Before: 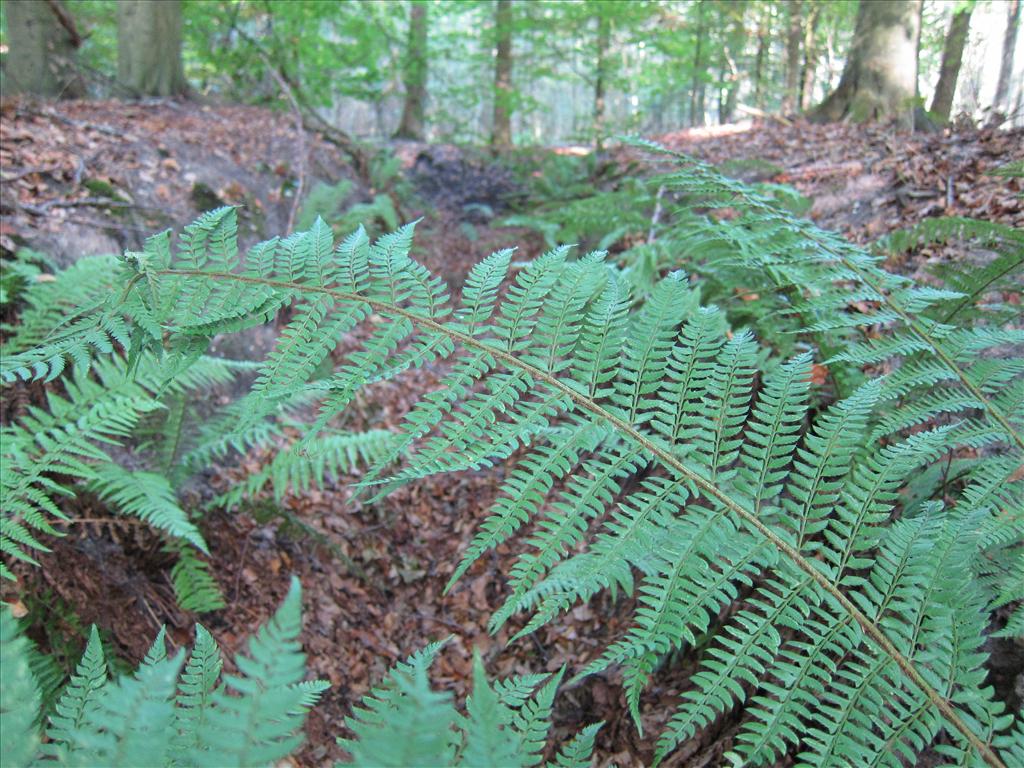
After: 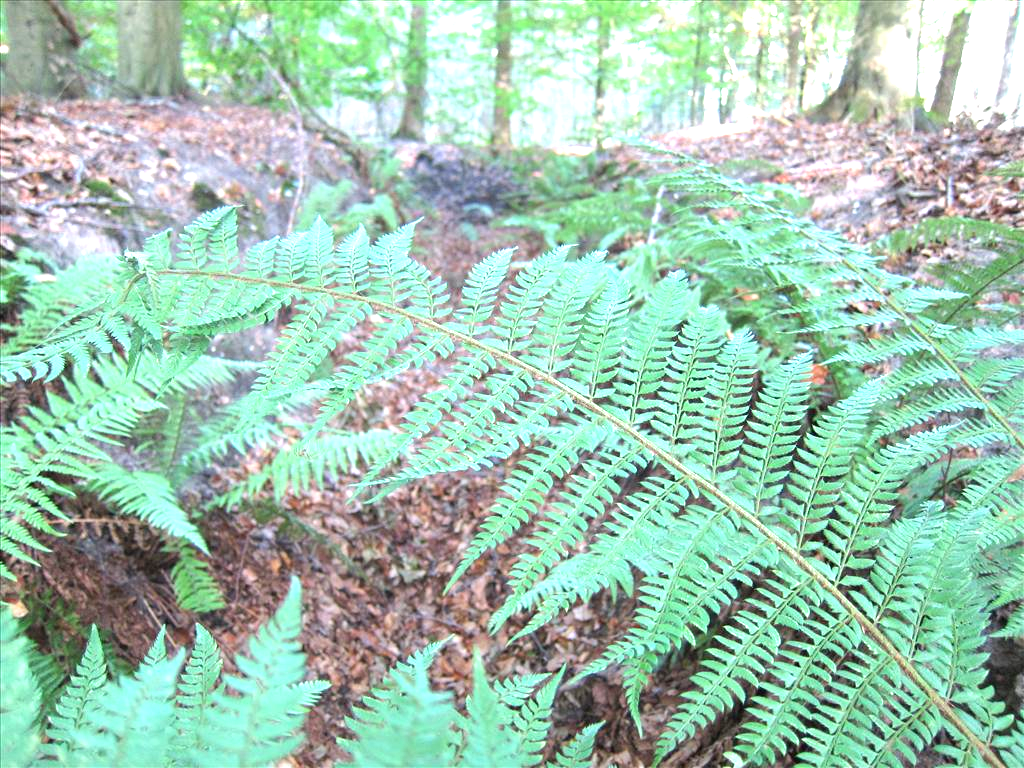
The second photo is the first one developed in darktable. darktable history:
exposure: exposure 1.207 EV, compensate highlight preservation false
